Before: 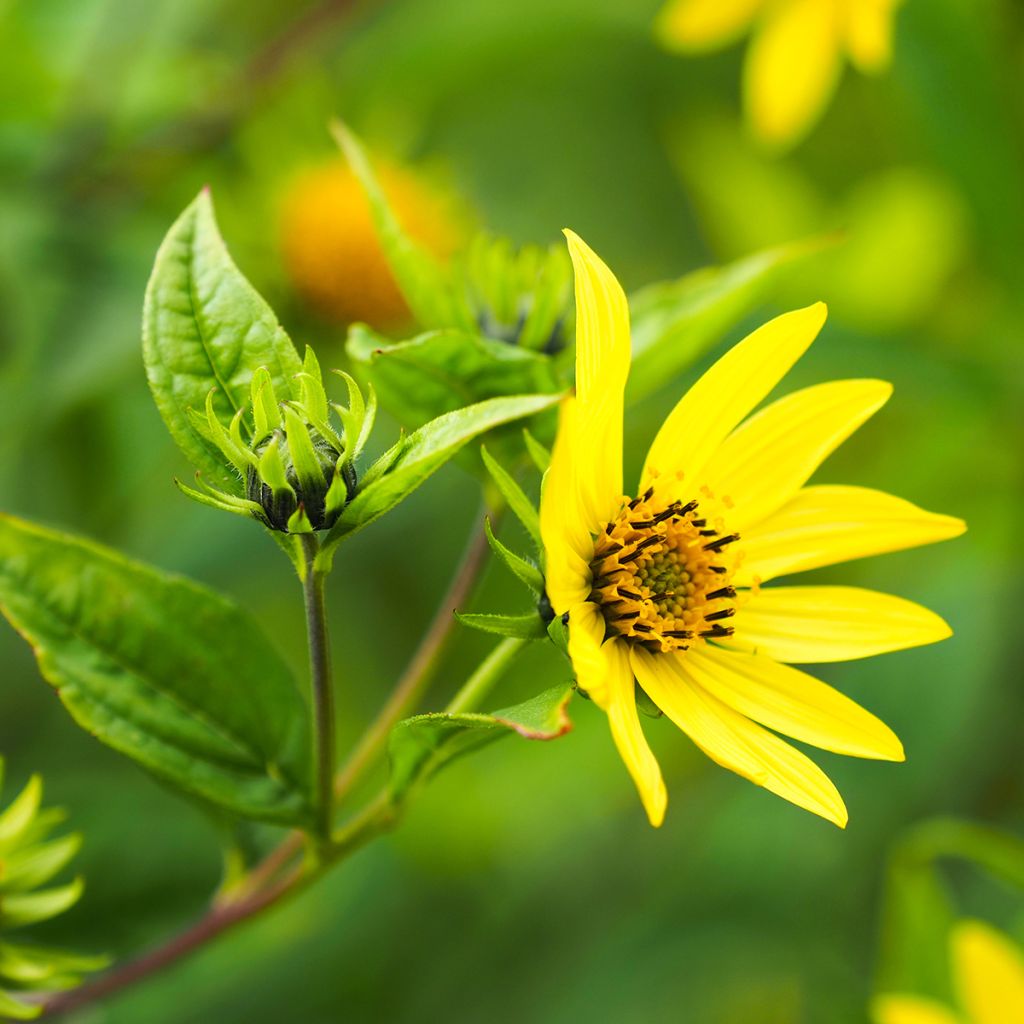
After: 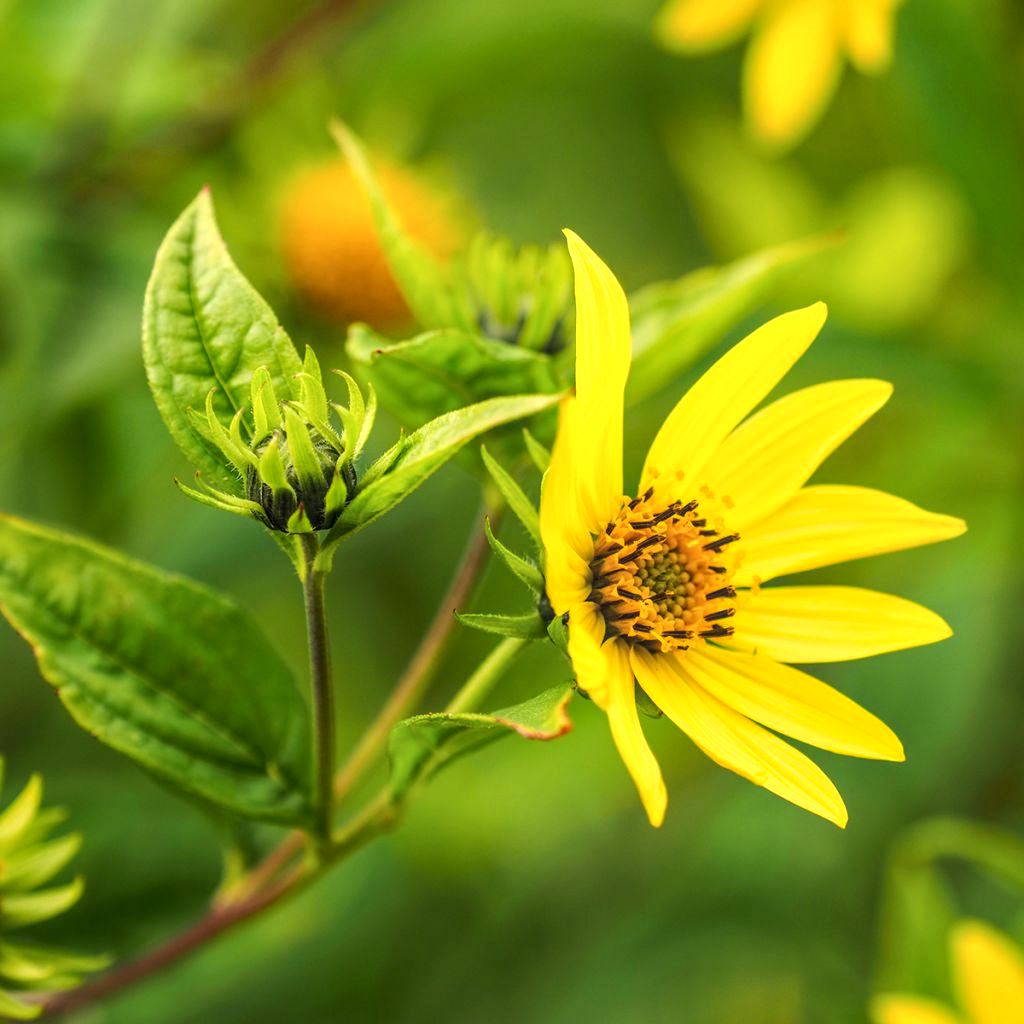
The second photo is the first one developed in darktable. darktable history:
white balance: red 1.08, blue 0.791
exposure: compensate highlight preservation false
local contrast: highlights 0%, shadows 0%, detail 133%
